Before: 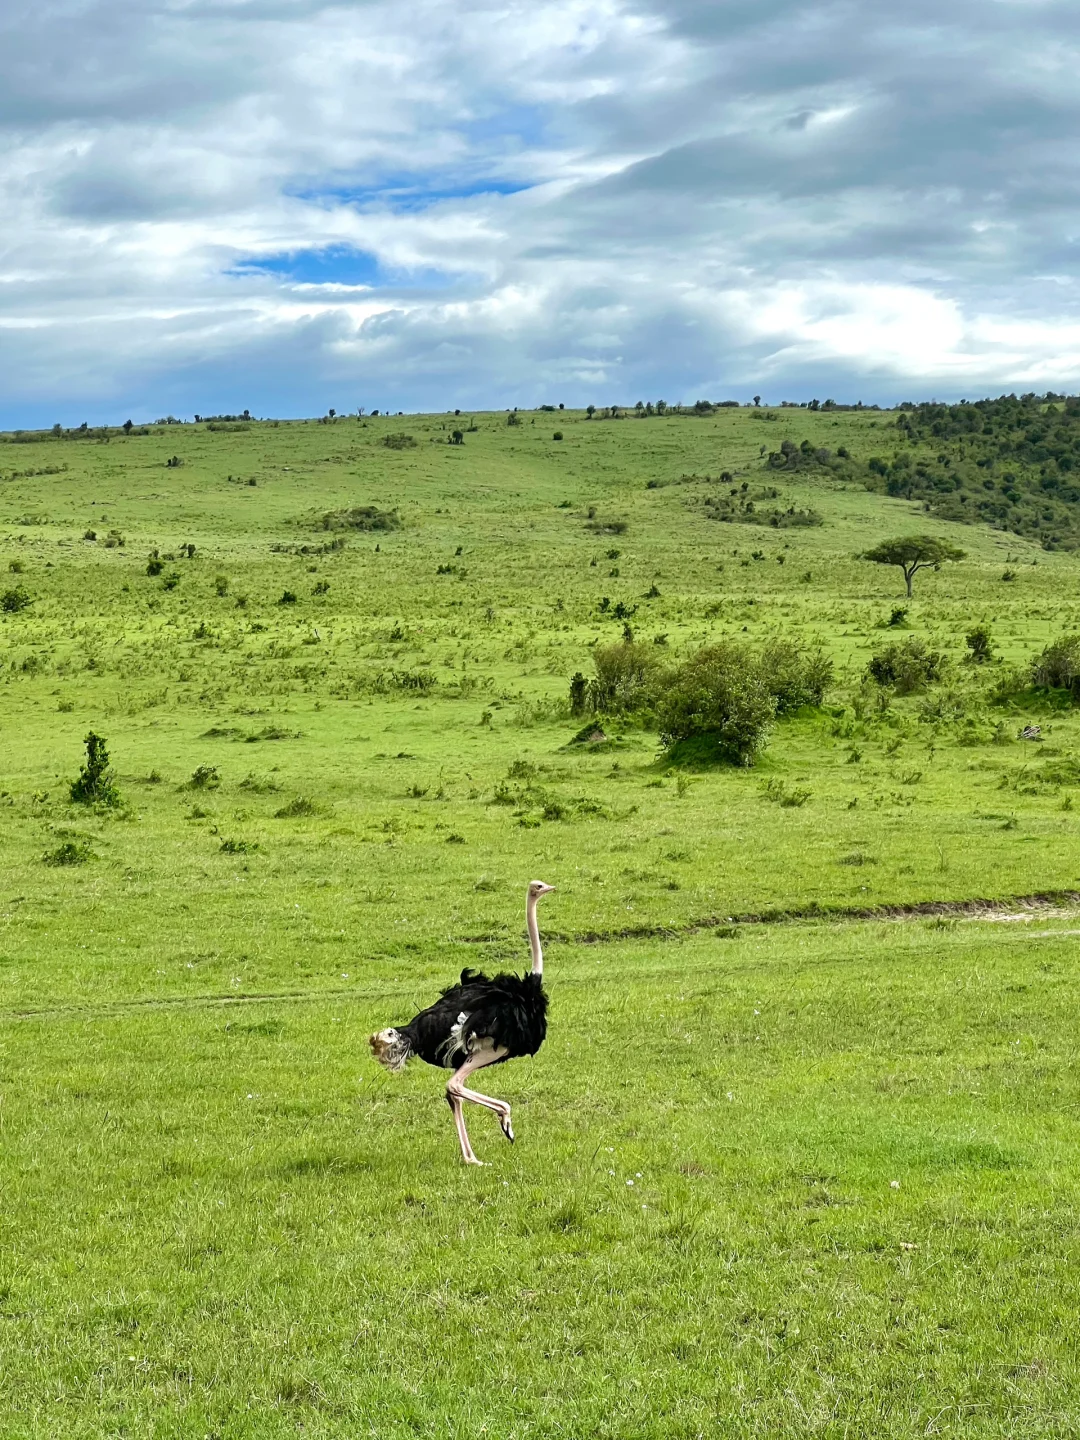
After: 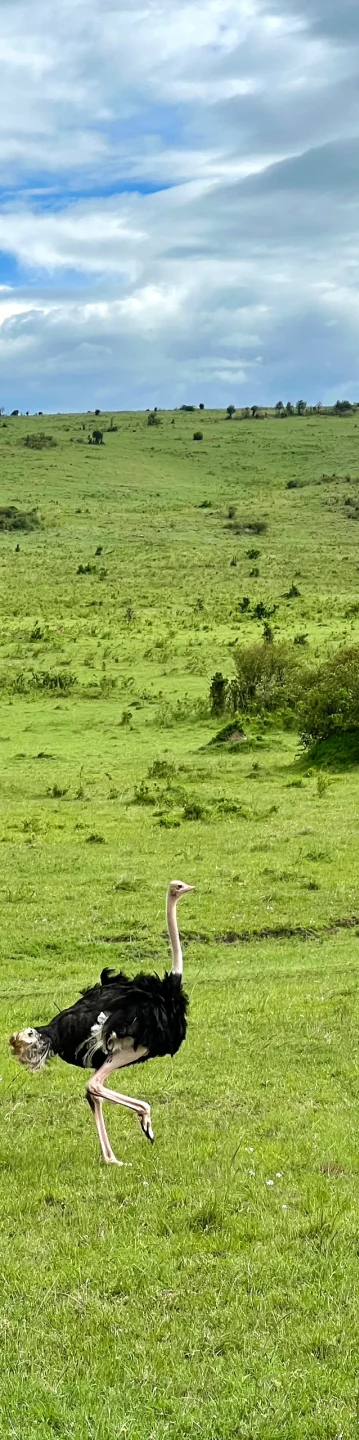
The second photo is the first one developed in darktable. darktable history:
crop: left 33.372%, right 33.303%
